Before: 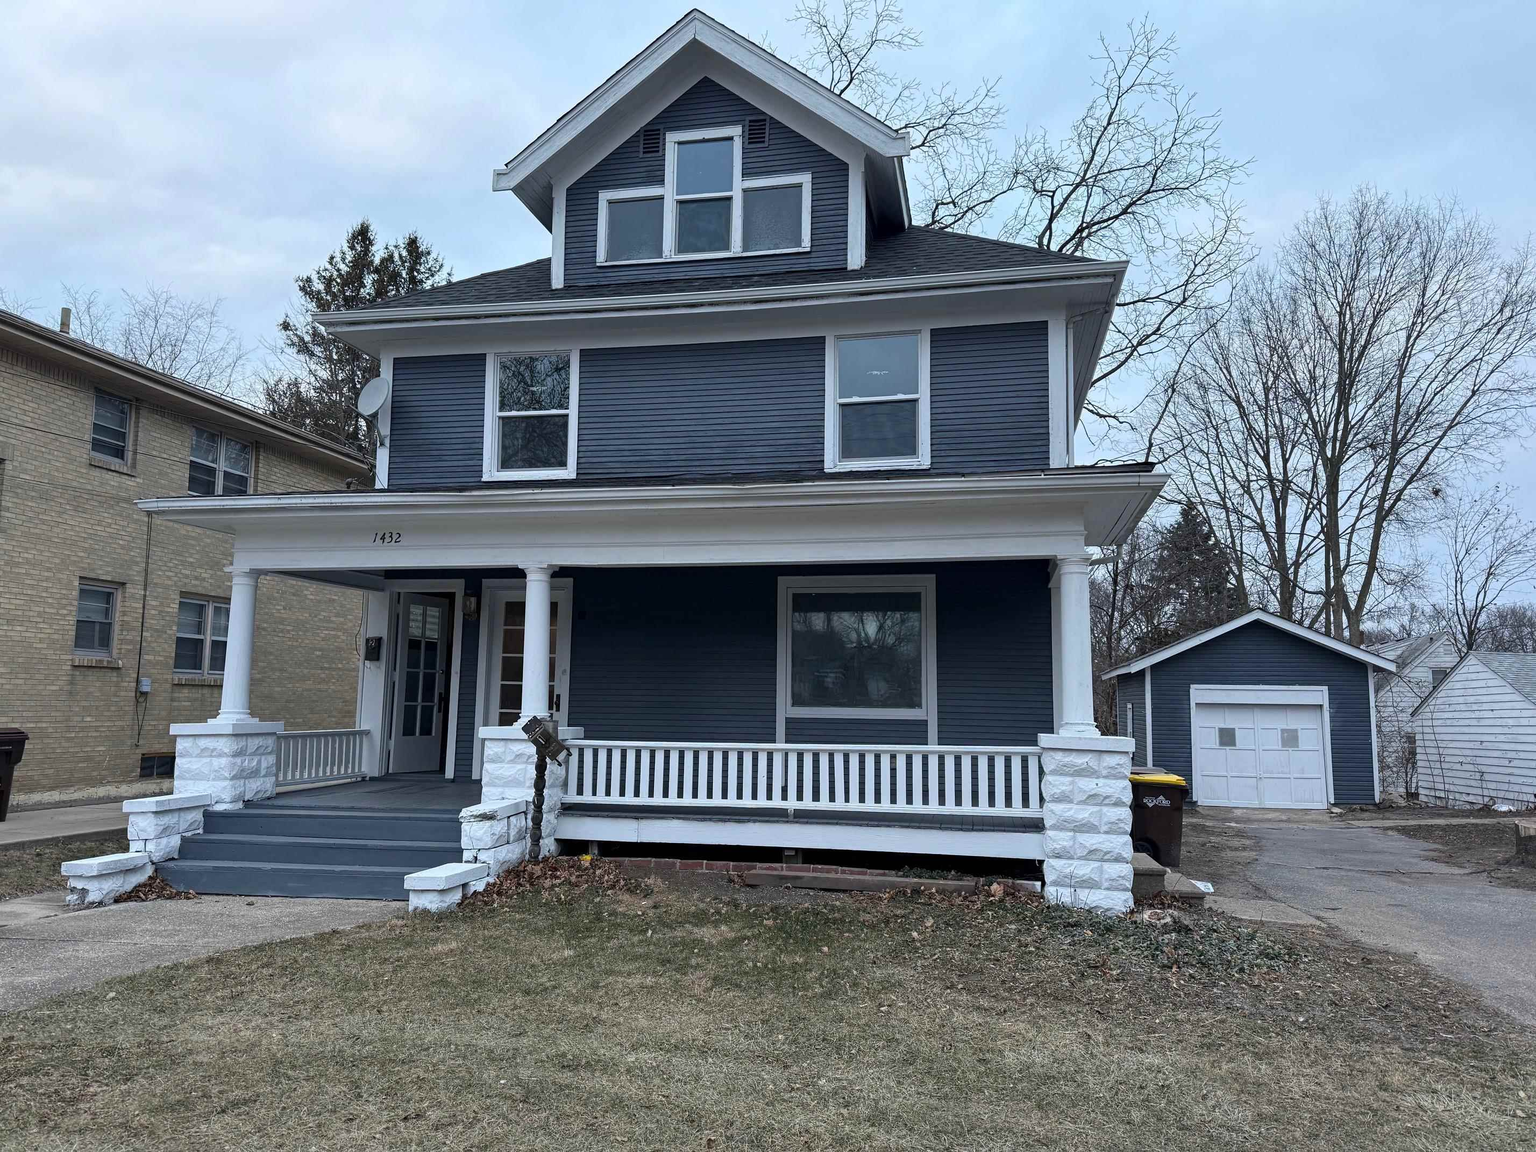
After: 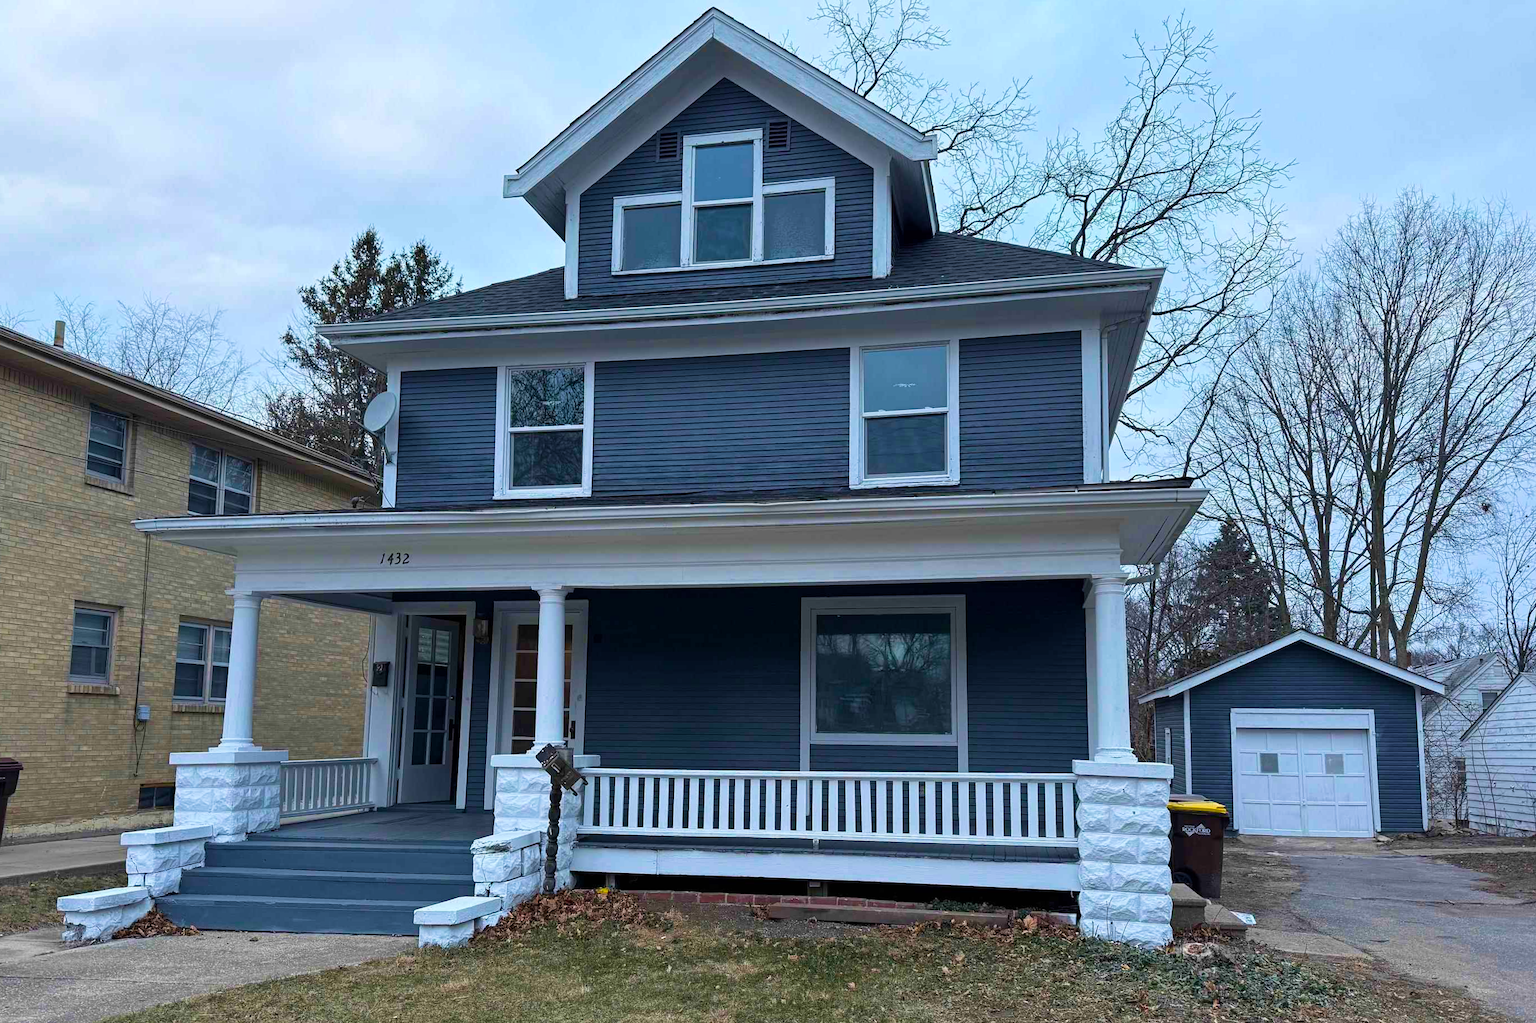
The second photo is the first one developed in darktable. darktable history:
crop and rotate: angle 0.2°, left 0.275%, right 3.127%, bottom 14.18%
color balance rgb: perceptual saturation grading › global saturation 20%, global vibrance 20%
velvia: strength 45%
